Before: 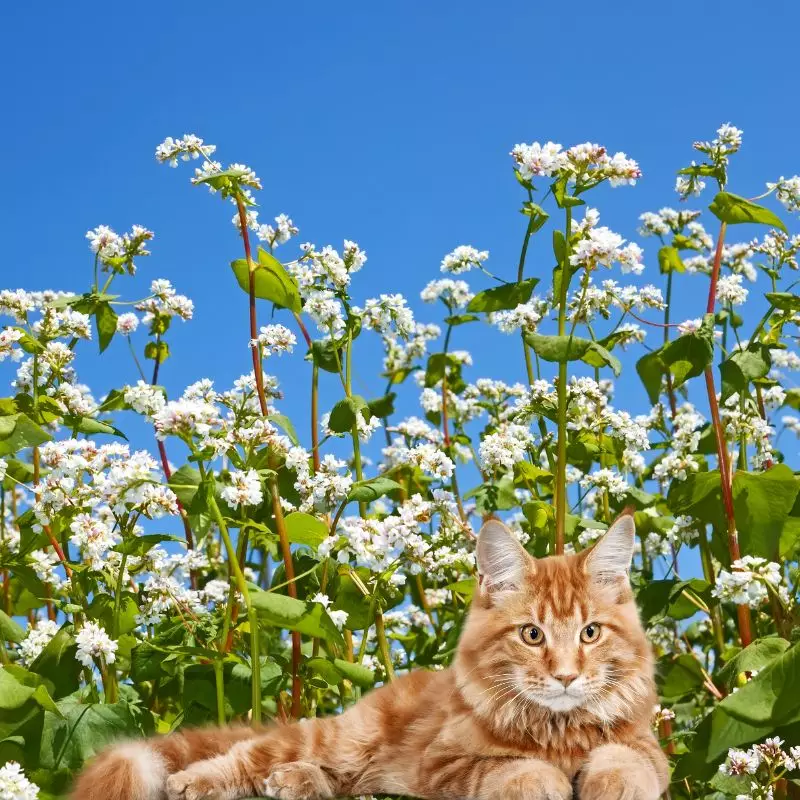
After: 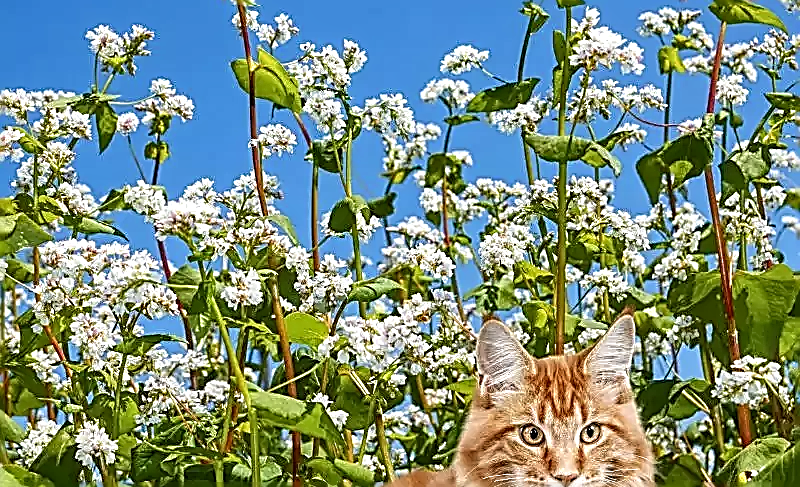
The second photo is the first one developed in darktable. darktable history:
sharpen: amount 1.993
local contrast: highlights 23%, detail 150%
crop and rotate: top 25.088%, bottom 14.006%
